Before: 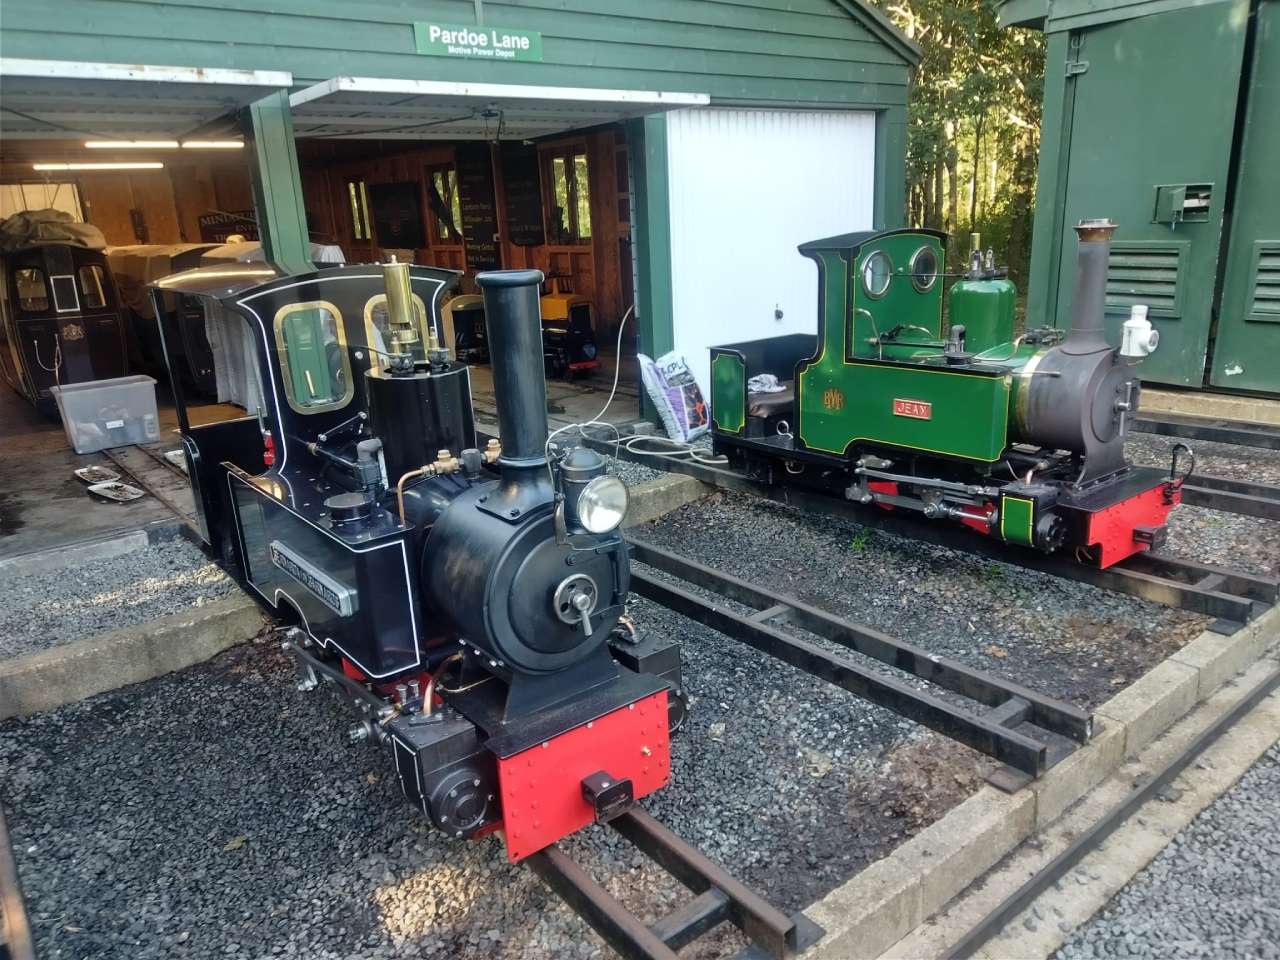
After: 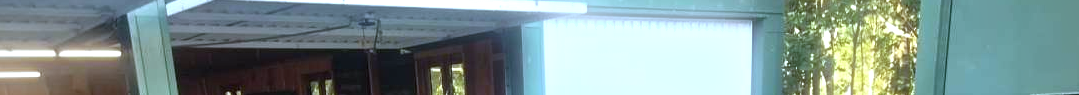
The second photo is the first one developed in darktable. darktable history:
bloom: size 5%, threshold 95%, strength 15%
exposure: black level correction 0, exposure 0.7 EV, compensate exposure bias true, compensate highlight preservation false
tone equalizer: on, module defaults
vignetting: fall-off radius 60.92%
crop and rotate: left 9.644%, top 9.491%, right 6.021%, bottom 80.509%
shadows and highlights: soften with gaussian
white balance: red 0.926, green 1.003, blue 1.133
